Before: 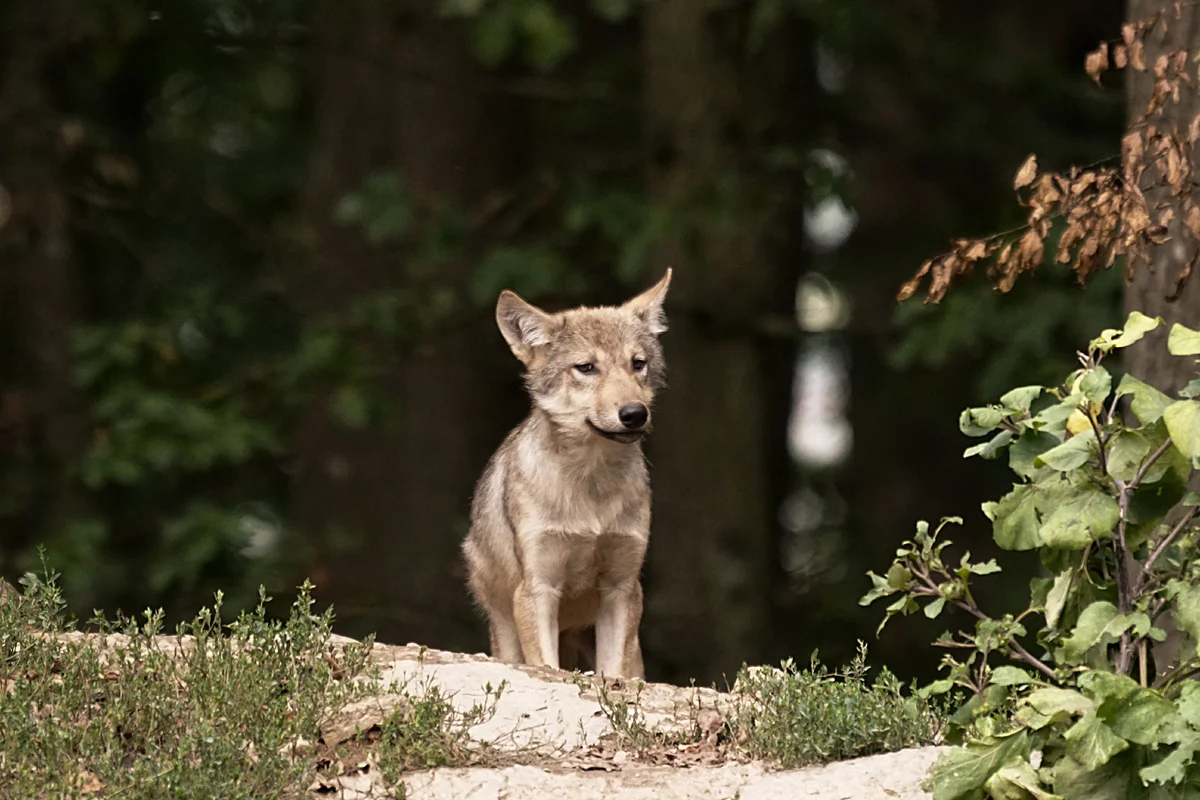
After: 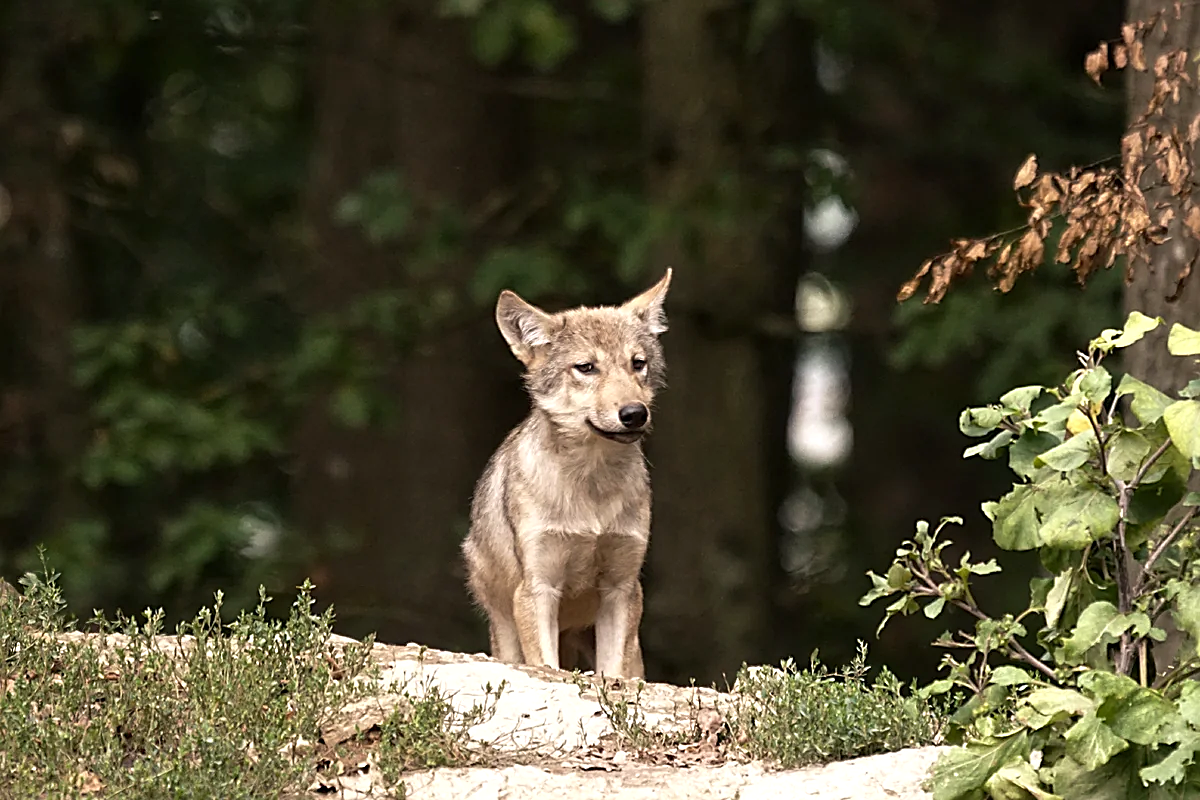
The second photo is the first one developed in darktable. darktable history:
exposure: exposure 0.379 EV, compensate exposure bias true, compensate highlight preservation false
sharpen: on, module defaults
